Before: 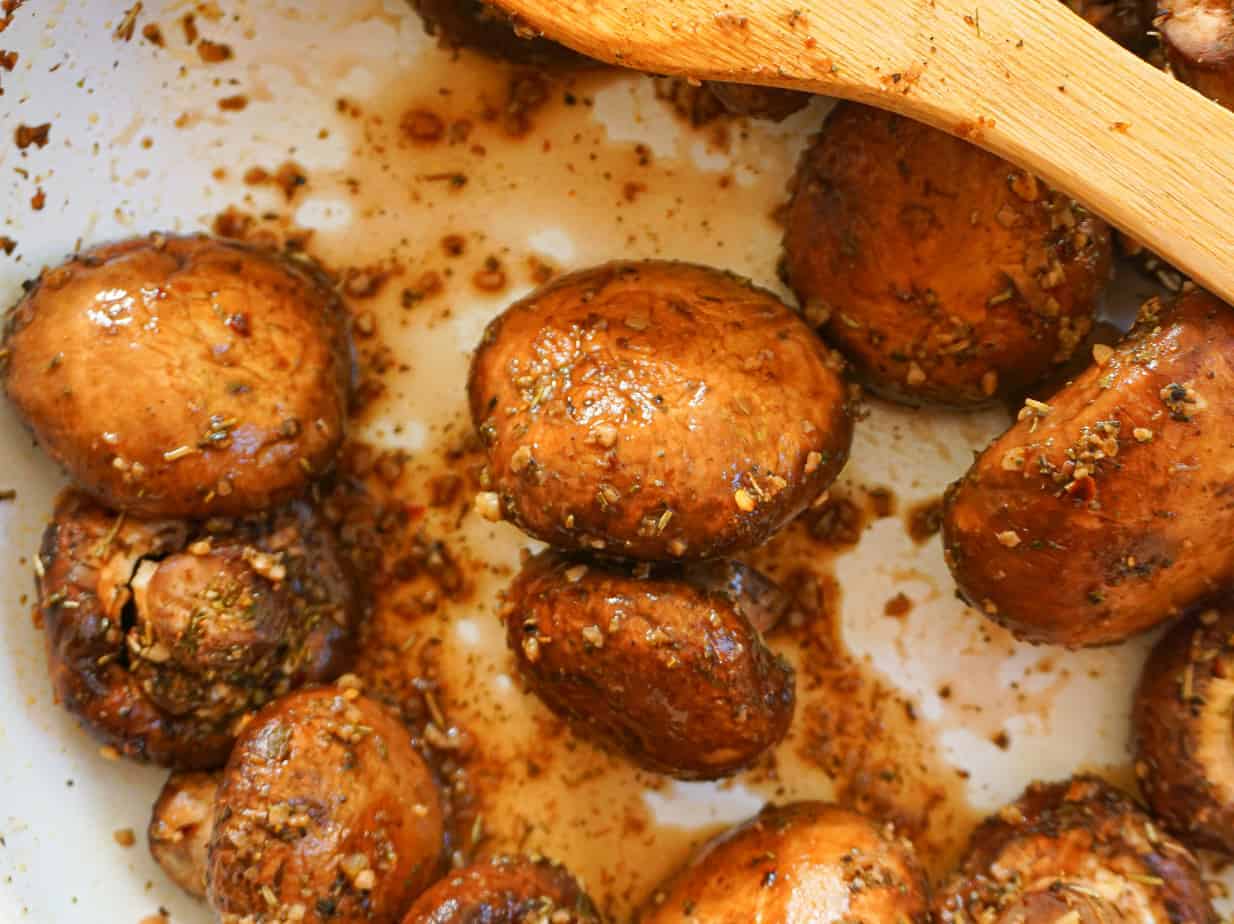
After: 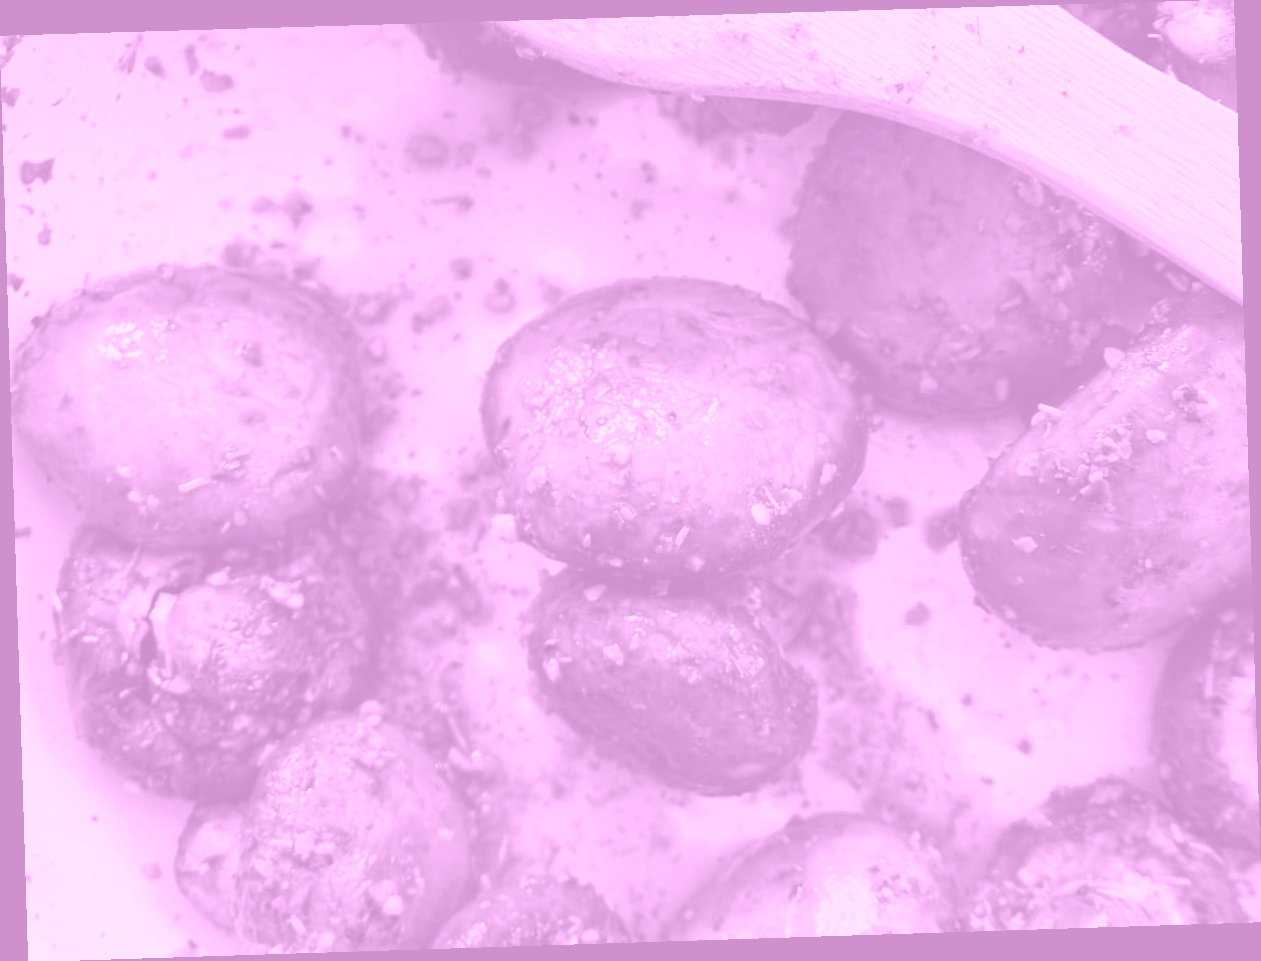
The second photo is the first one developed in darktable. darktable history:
colorize: hue 331.2°, saturation 69%, source mix 30.28%, lightness 69.02%, version 1
rotate and perspective: rotation -1.77°, lens shift (horizontal) 0.004, automatic cropping off
color balance rgb: shadows lift › luminance -10%, power › luminance -9%, linear chroma grading › global chroma 10%, global vibrance 10%, contrast 15%, saturation formula JzAzBz (2021)
